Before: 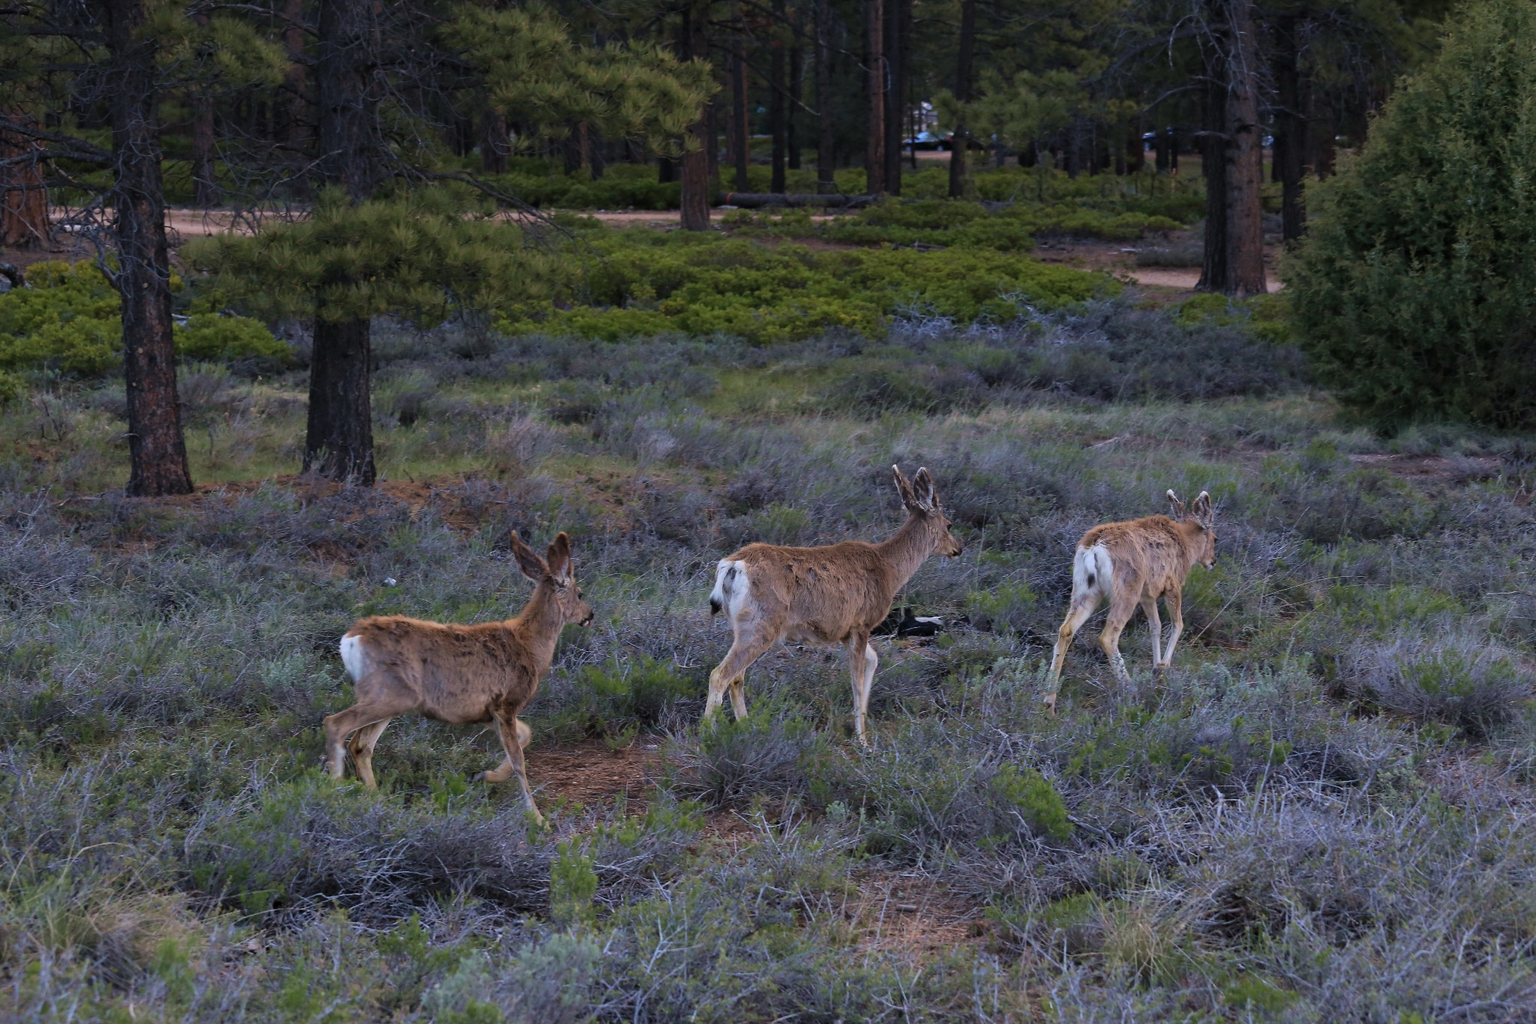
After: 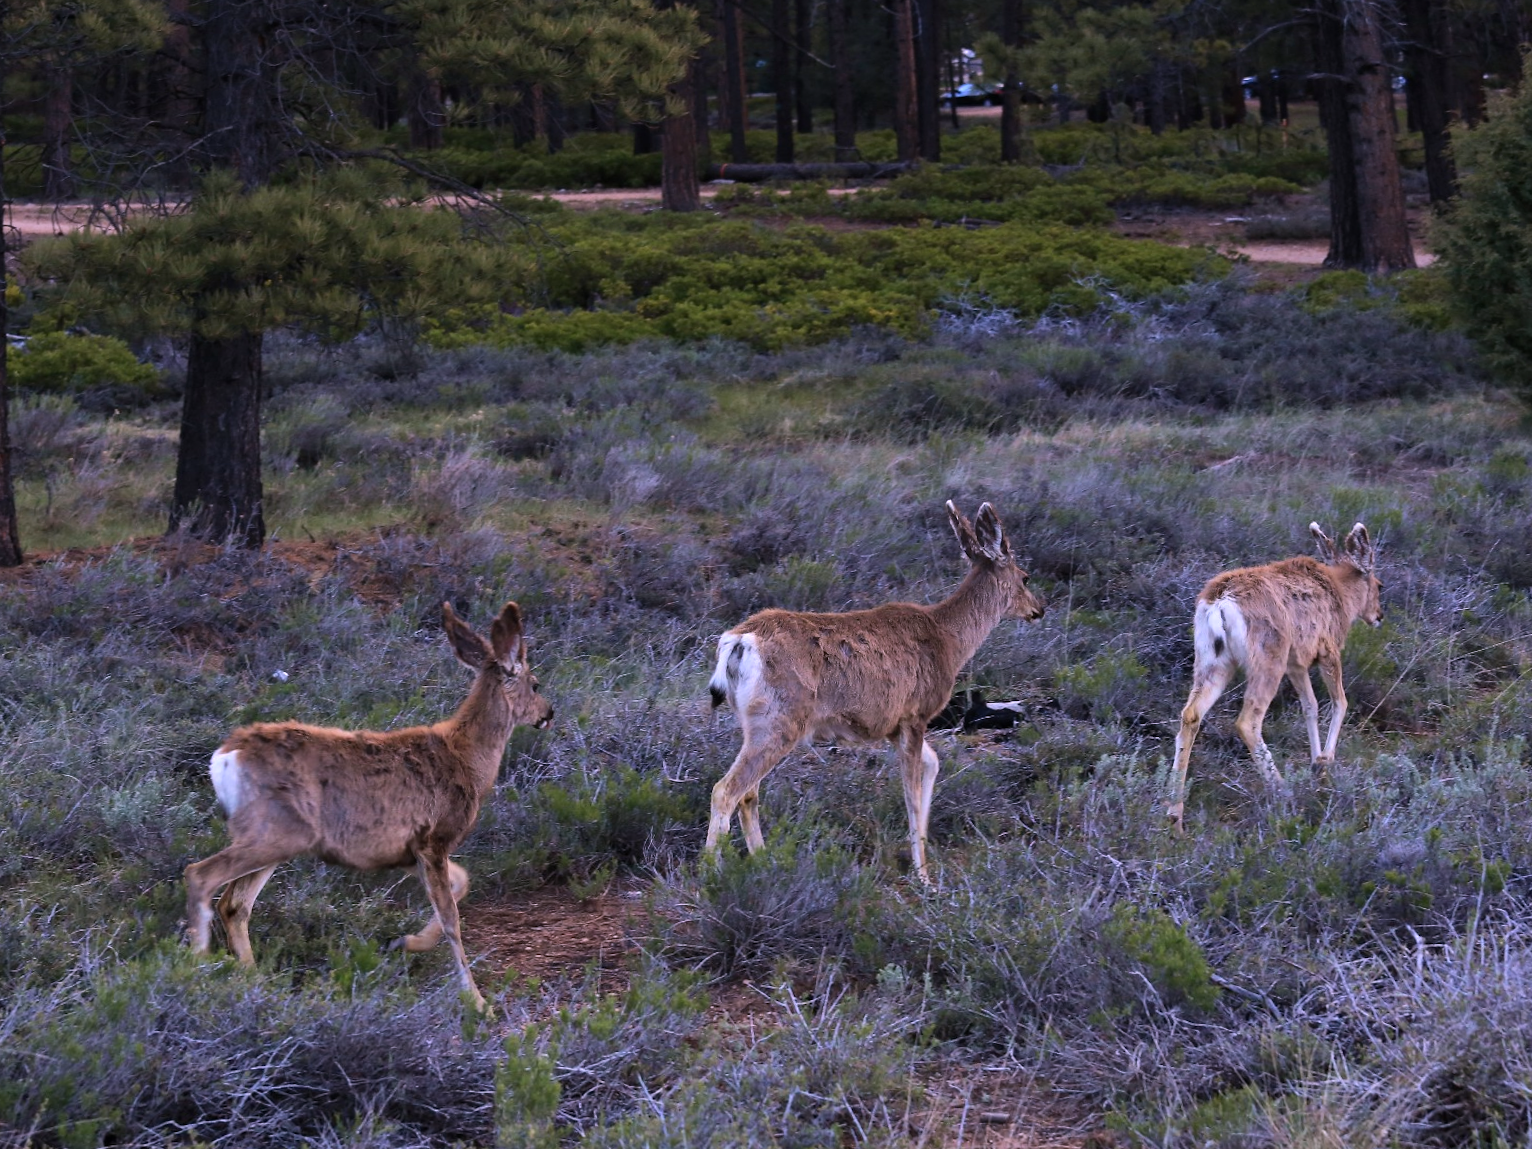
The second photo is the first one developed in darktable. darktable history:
white balance: red 1.066, blue 1.119
rotate and perspective: rotation -1.68°, lens shift (vertical) -0.146, crop left 0.049, crop right 0.912, crop top 0.032, crop bottom 0.96
crop: left 9.929%, top 3.475%, right 9.188%, bottom 9.529%
tone equalizer: -8 EV -0.417 EV, -7 EV -0.389 EV, -6 EV -0.333 EV, -5 EV -0.222 EV, -3 EV 0.222 EV, -2 EV 0.333 EV, -1 EV 0.389 EV, +0 EV 0.417 EV, edges refinement/feathering 500, mask exposure compensation -1.57 EV, preserve details no
